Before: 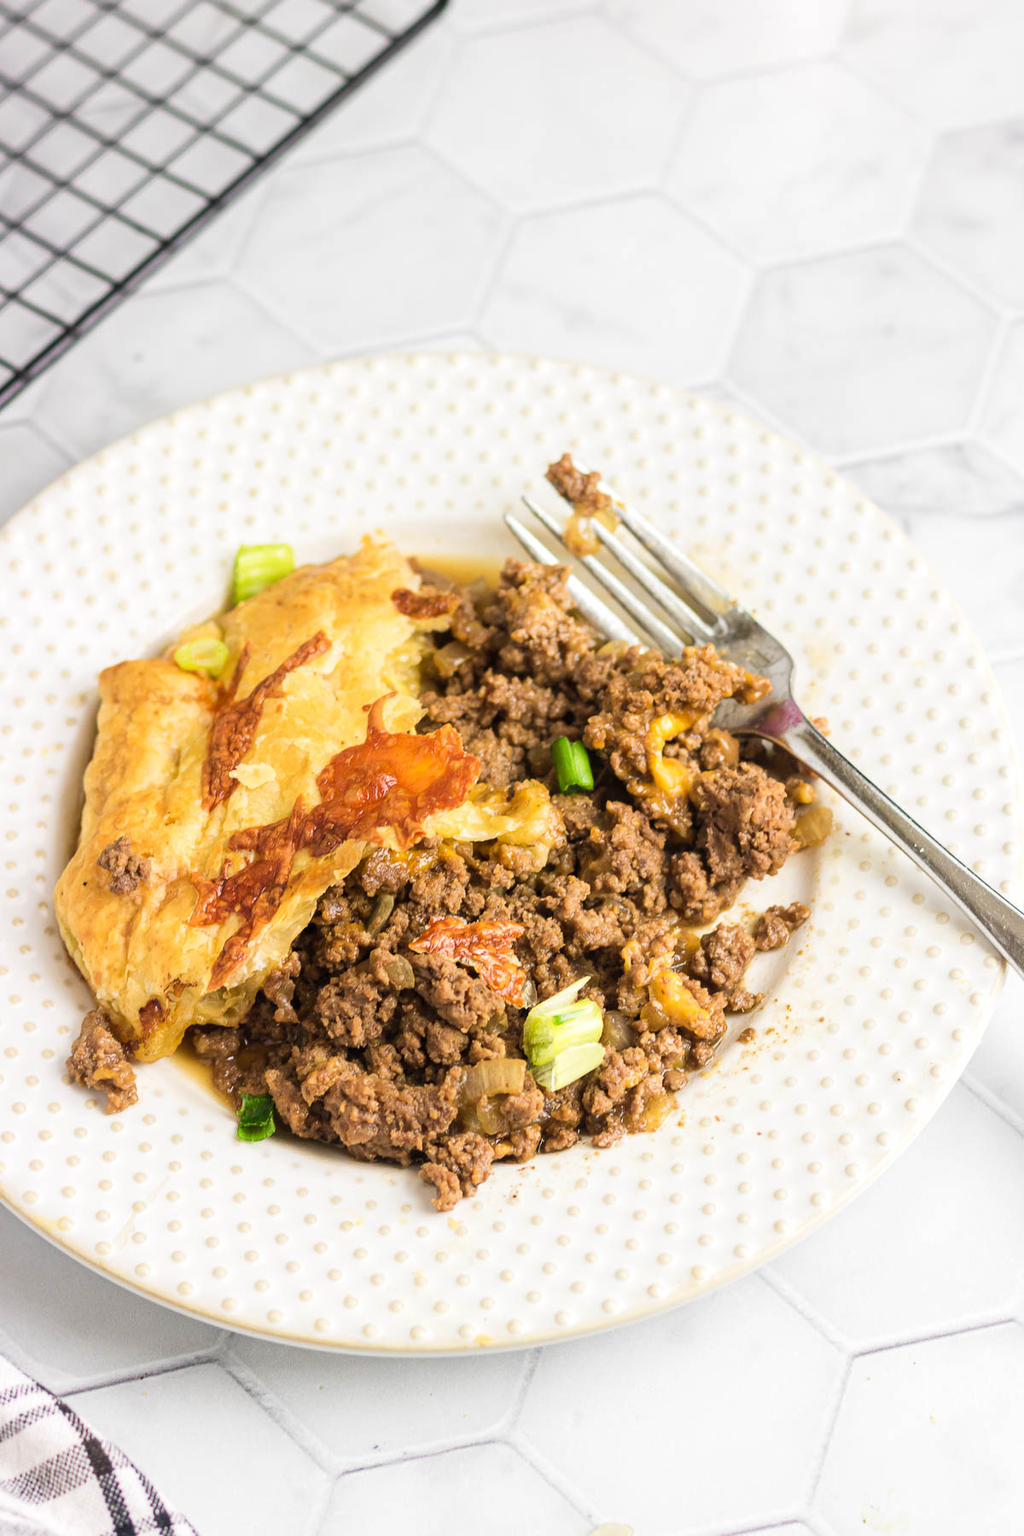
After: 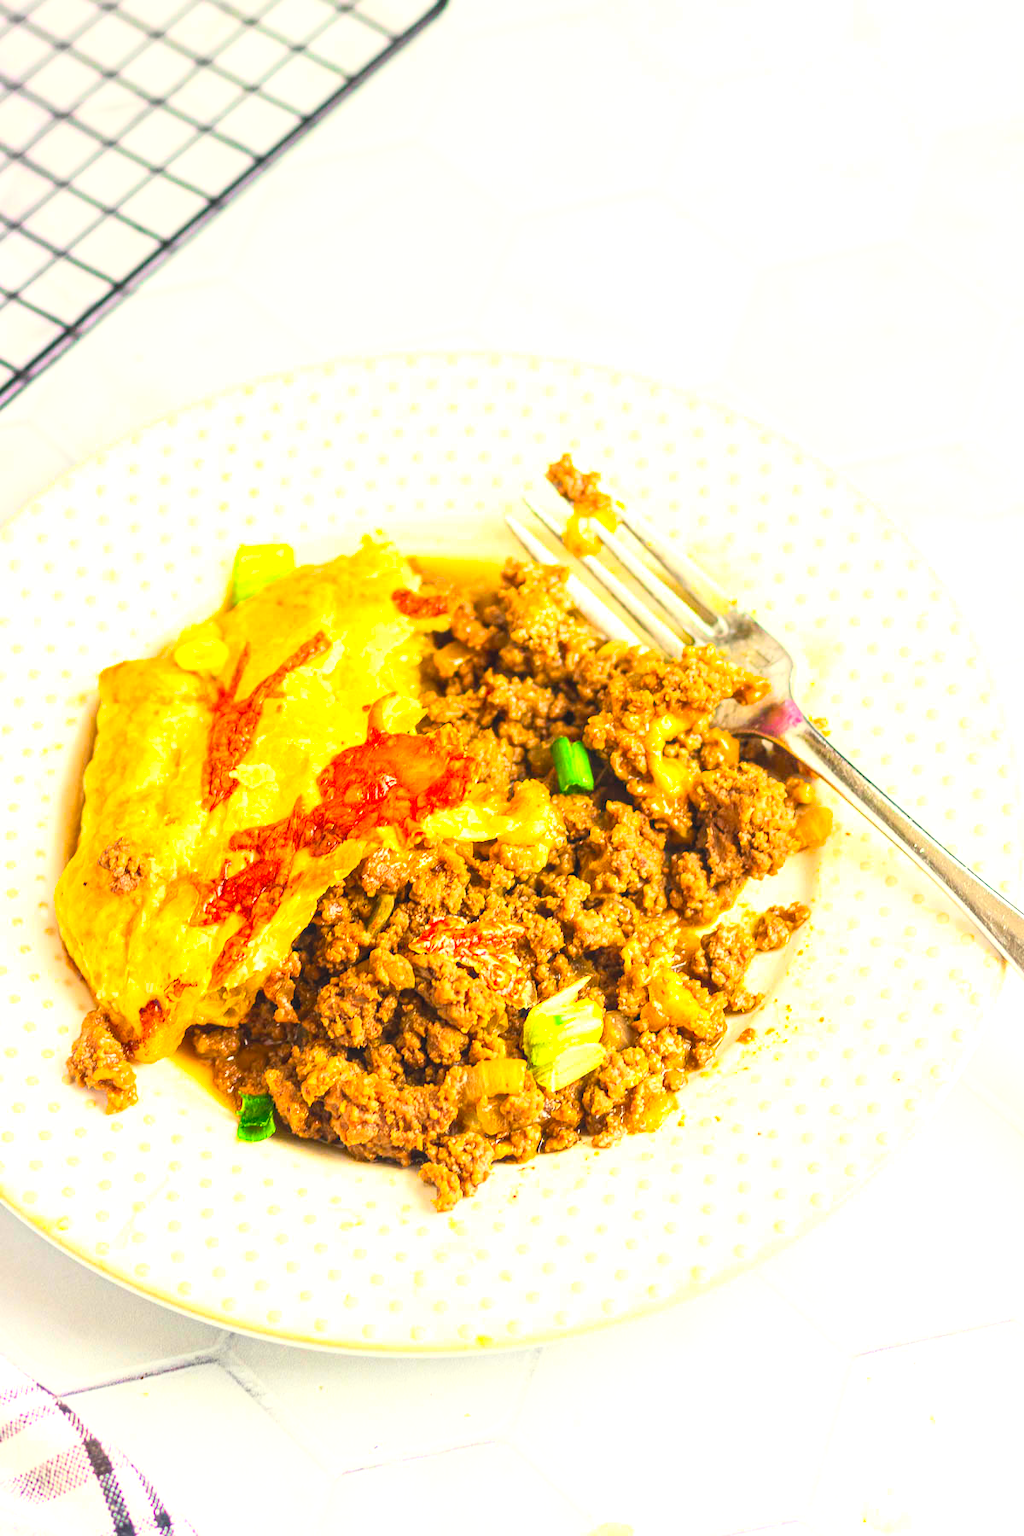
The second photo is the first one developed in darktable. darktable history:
local contrast: detail 109%
color balance rgb: highlights gain › luminance 6.463%, highlights gain › chroma 2.622%, highlights gain › hue 91.03°, perceptual saturation grading › global saturation -1.873%, perceptual saturation grading › highlights -7.107%, perceptual saturation grading › mid-tones 7.931%, perceptual saturation grading › shadows 4.266%, perceptual brilliance grading › global brilliance 17.207%
contrast brightness saturation: contrast 0.195, brightness 0.194, saturation 0.813
